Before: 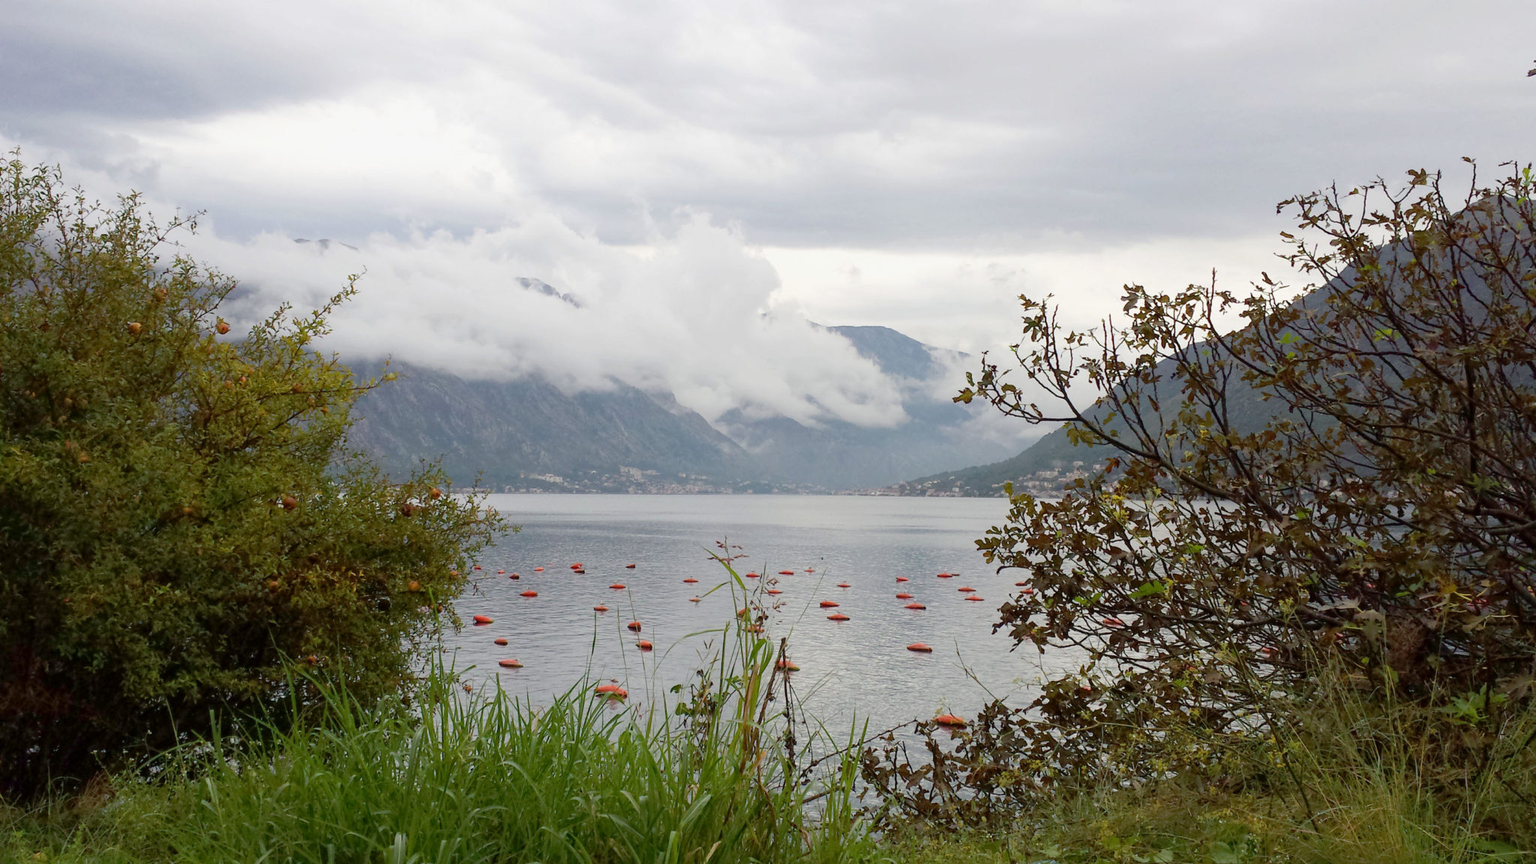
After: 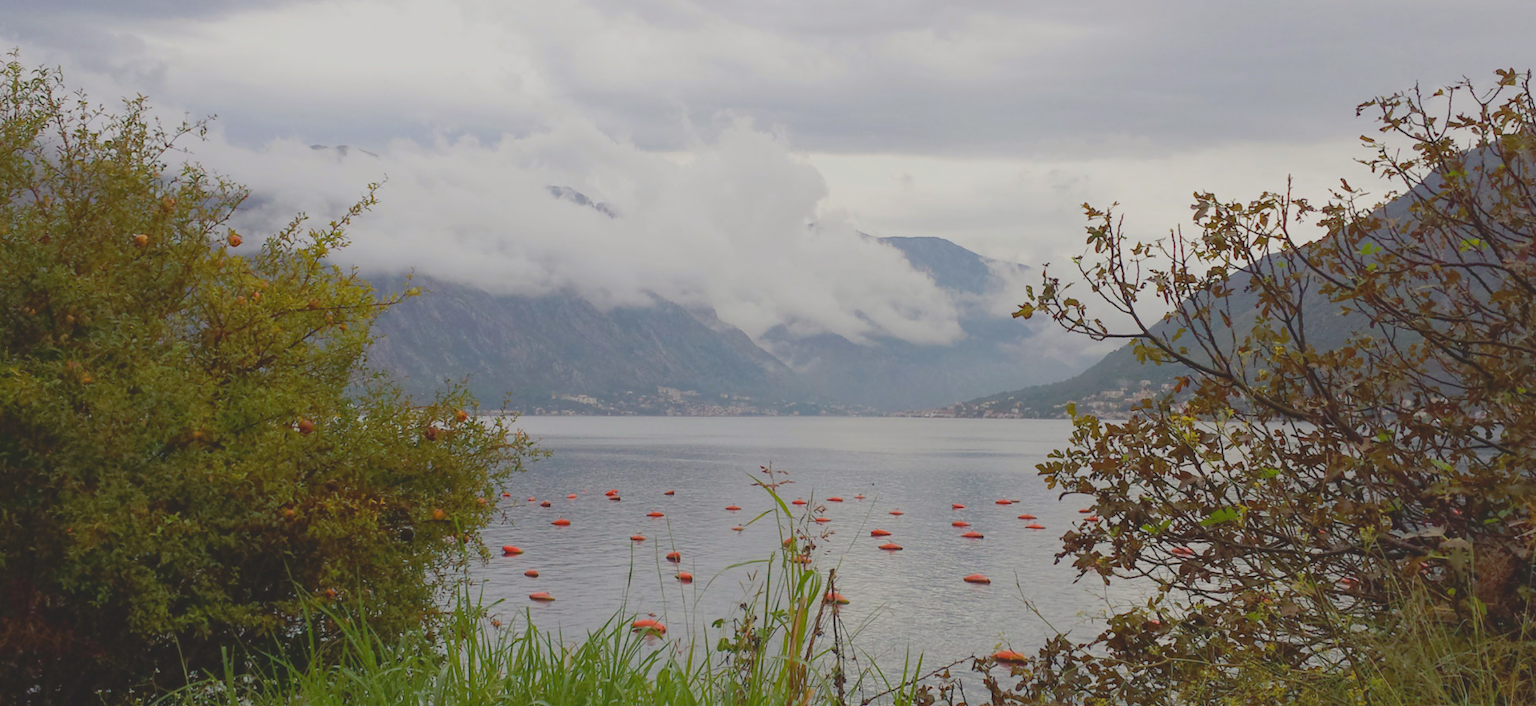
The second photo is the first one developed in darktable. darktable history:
color balance rgb: power › chroma 0.288%, power › hue 22.1°, perceptual saturation grading › global saturation 0.917%, global vibrance 9.914%
exposure: exposure -0.113 EV, compensate highlight preservation false
contrast brightness saturation: contrast -0.284
crop and rotate: angle 0.113°, top 11.877%, right 5.681%, bottom 10.955%
